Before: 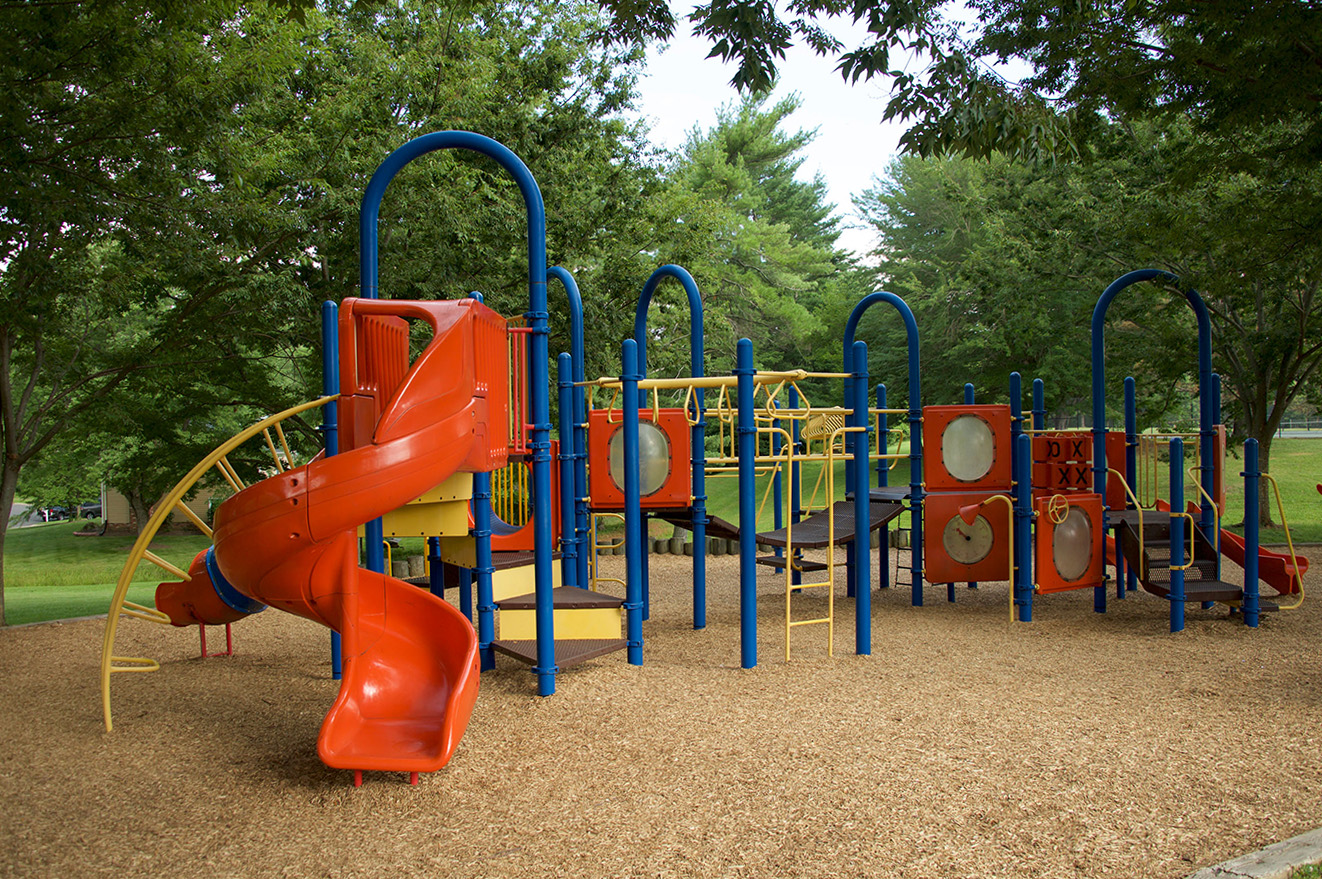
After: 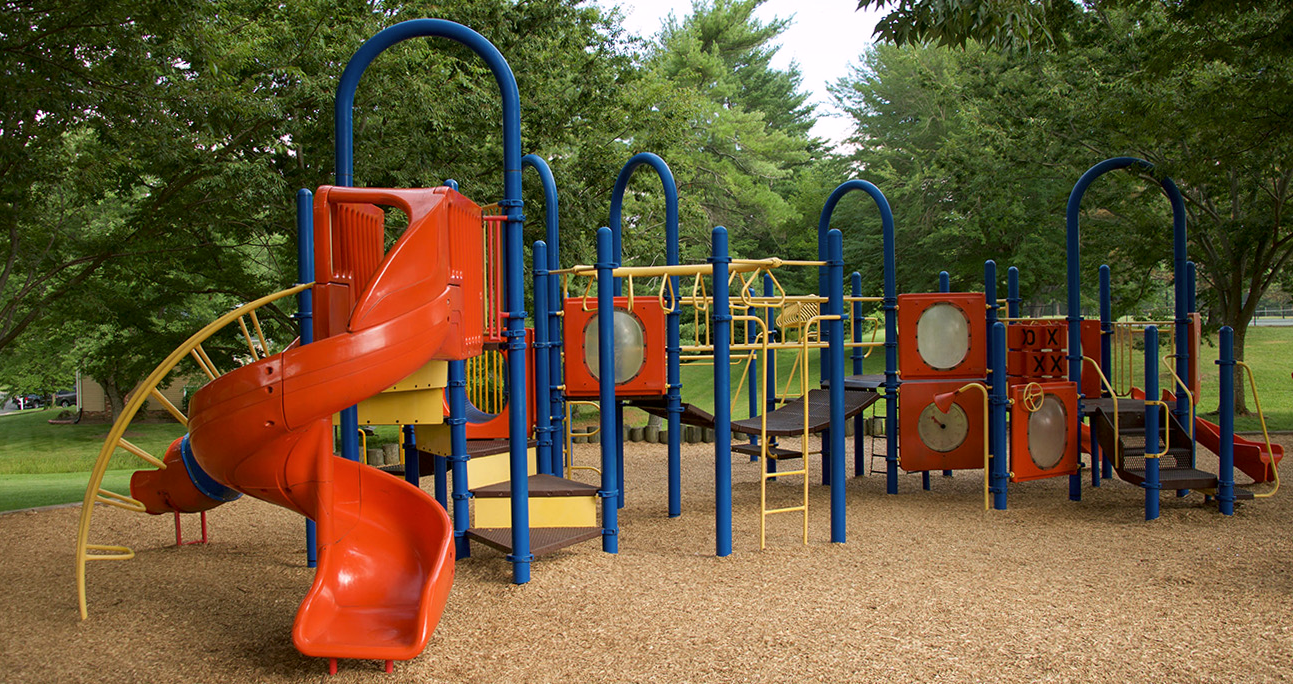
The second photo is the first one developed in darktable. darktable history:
color correction: highlights a* 2.95, highlights b* -1.36, shadows a* -0.086, shadows b* 2.04, saturation 0.981
crop and rotate: left 1.938%, top 12.799%, right 0.253%, bottom 9.353%
tone equalizer: edges refinement/feathering 500, mask exposure compensation -1.57 EV, preserve details no
